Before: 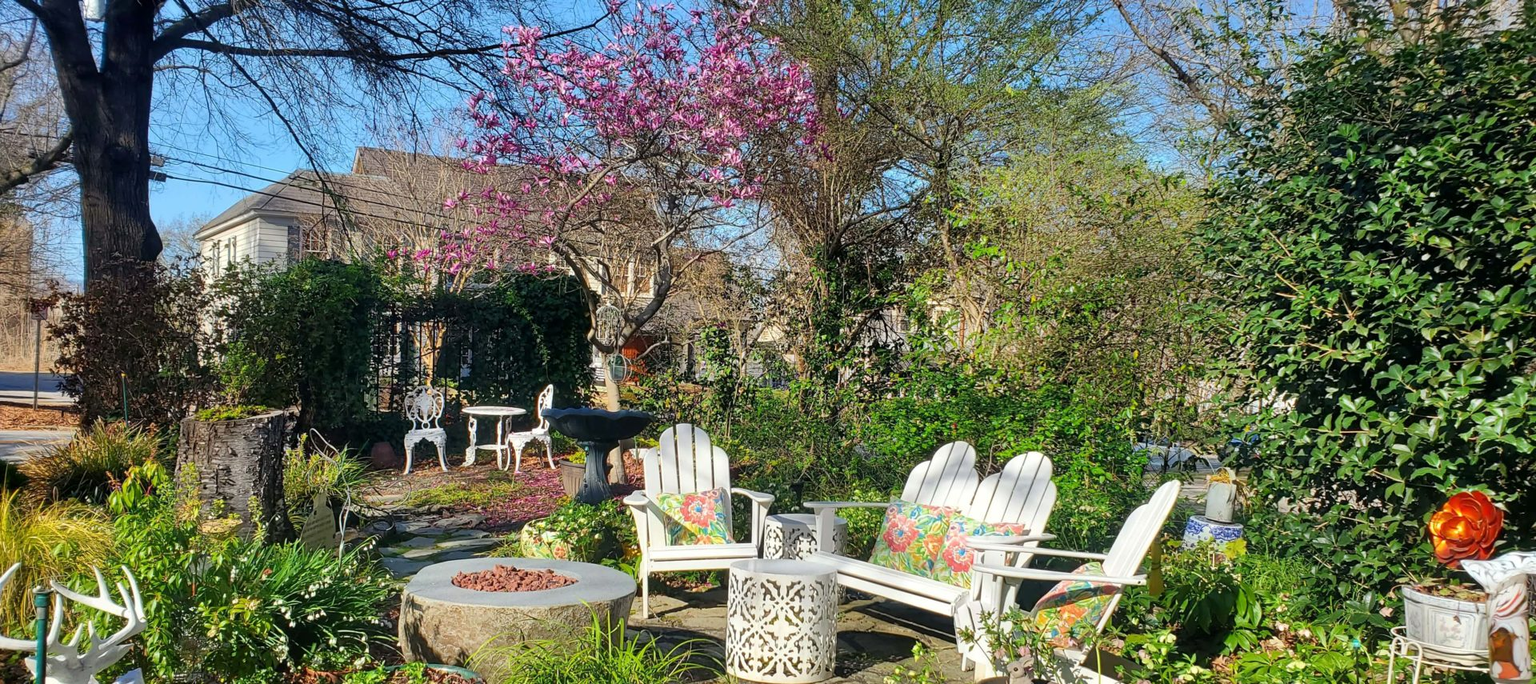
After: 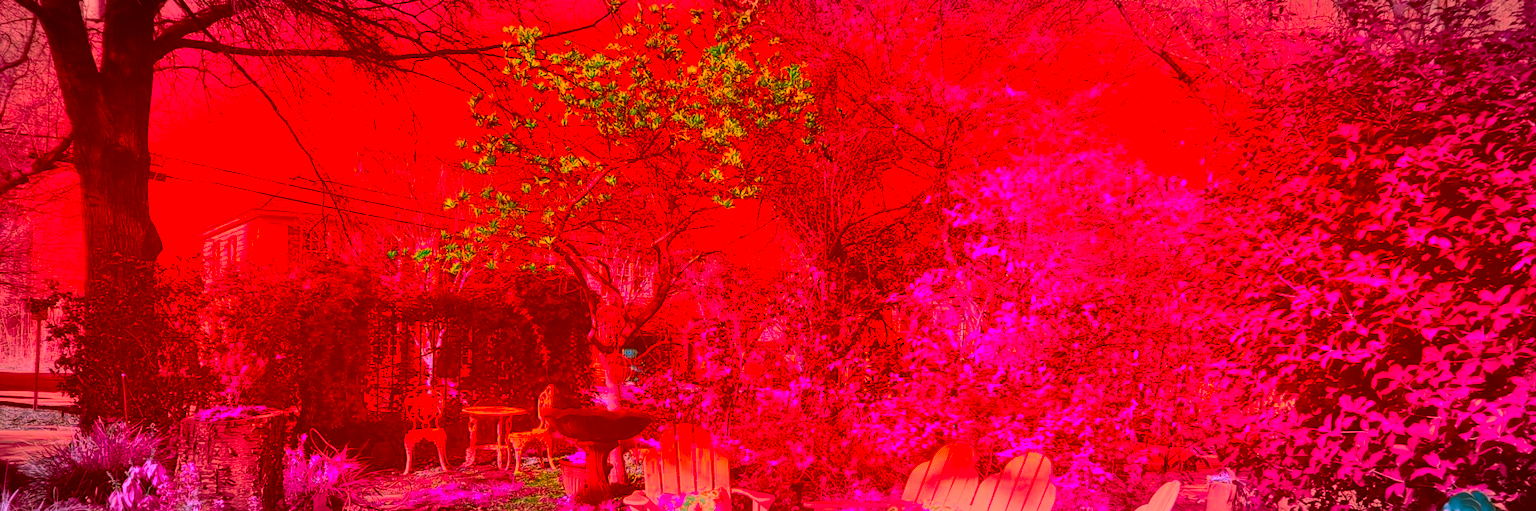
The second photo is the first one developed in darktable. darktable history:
vignetting: automatic ratio true
color correction: highlights a* -39.68, highlights b* -40, shadows a* -40, shadows b* -40, saturation -3
crop: bottom 24.967%
